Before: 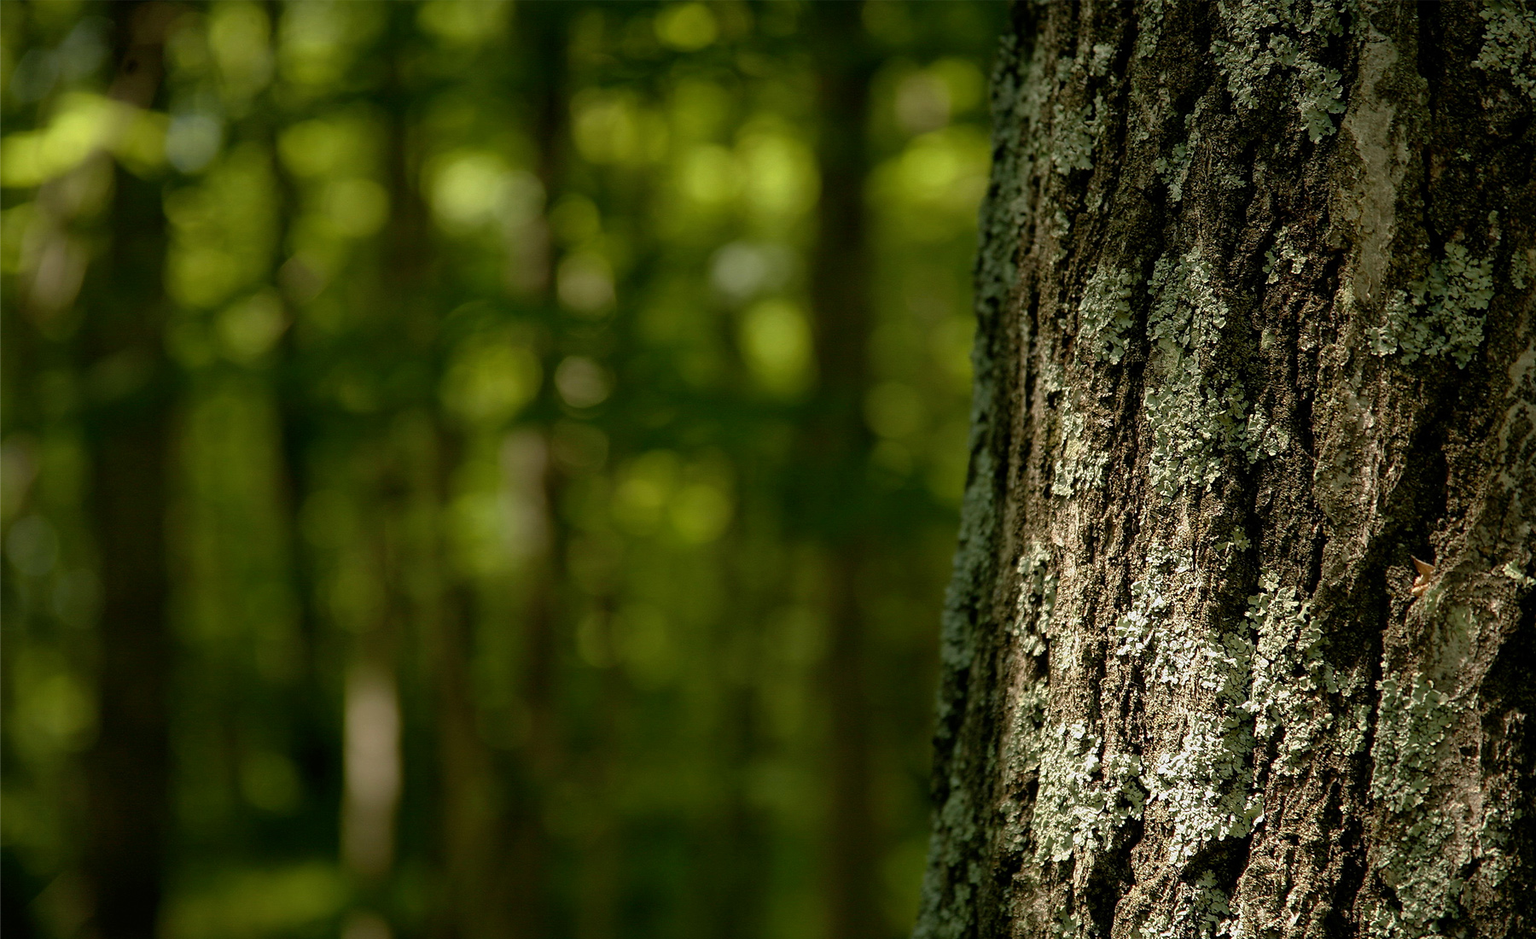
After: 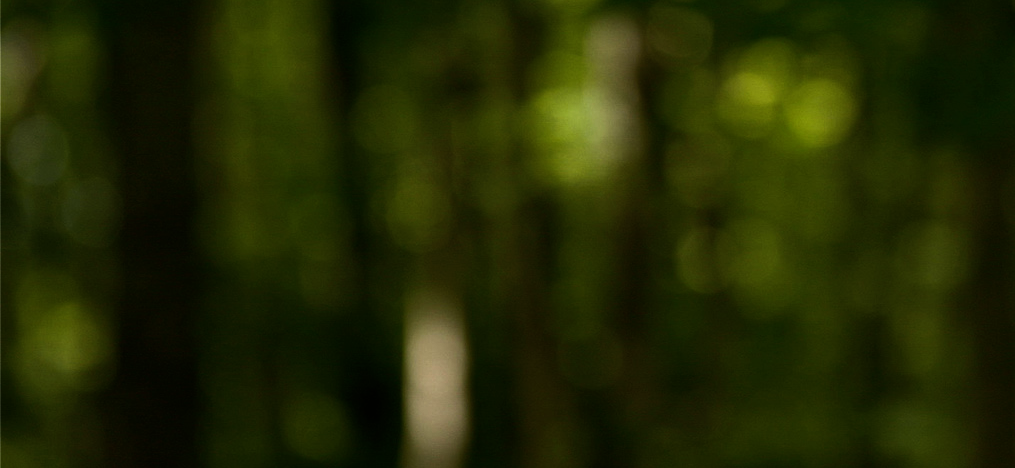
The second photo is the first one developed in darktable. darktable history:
tone equalizer: -8 EV -1.08 EV, -7 EV -1.01 EV, -6 EV -0.867 EV, -5 EV -0.578 EV, -3 EV 0.578 EV, -2 EV 0.867 EV, -1 EV 1.01 EV, +0 EV 1.08 EV, edges refinement/feathering 500, mask exposure compensation -1.57 EV, preserve details no
crop: top 44.483%, right 43.593%, bottom 12.892%
